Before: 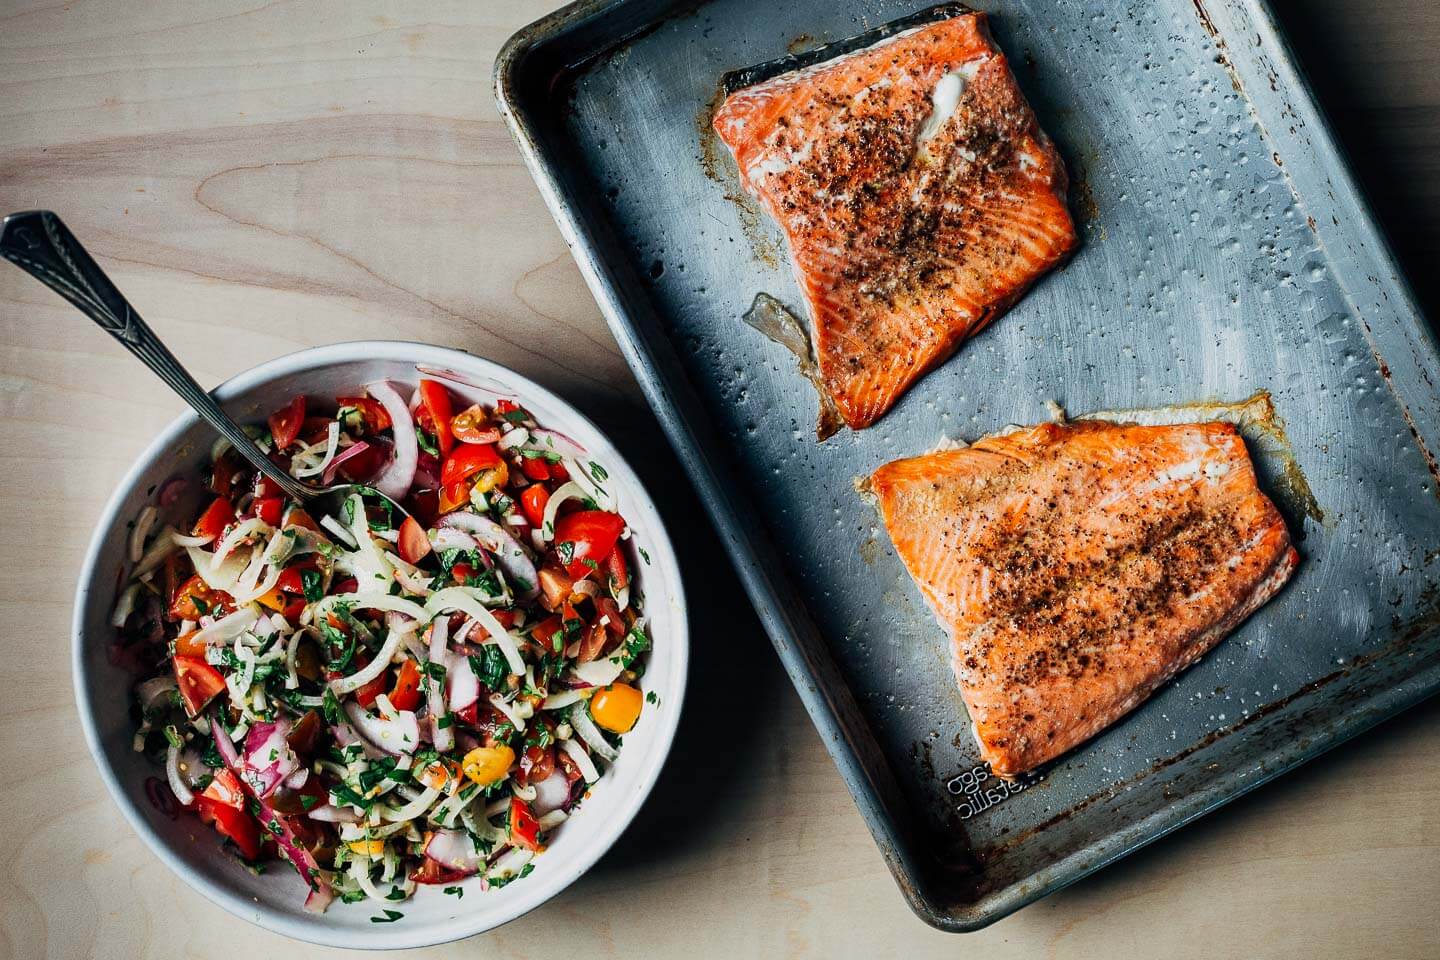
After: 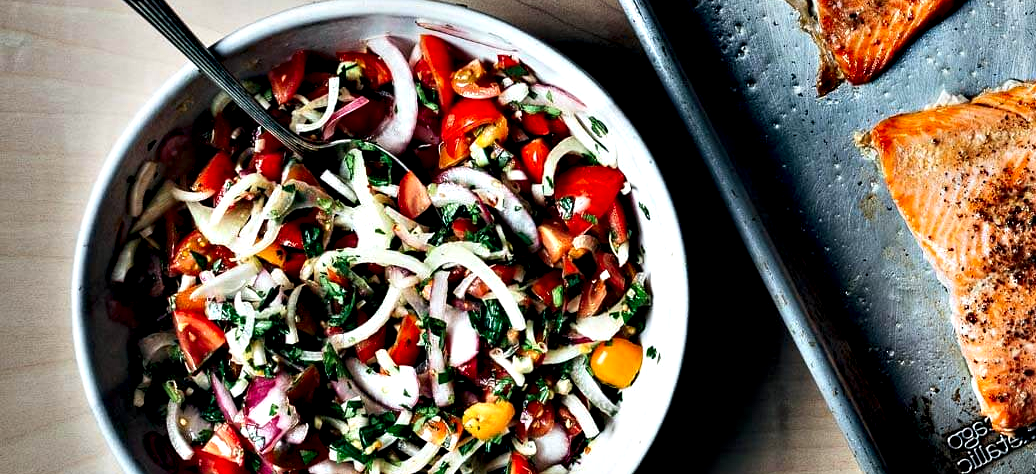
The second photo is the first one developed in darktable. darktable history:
crop: top 35.993%, right 28.013%, bottom 14.617%
contrast equalizer: octaves 7, y [[0.6 ×6], [0.55 ×6], [0 ×6], [0 ×6], [0 ×6]]
